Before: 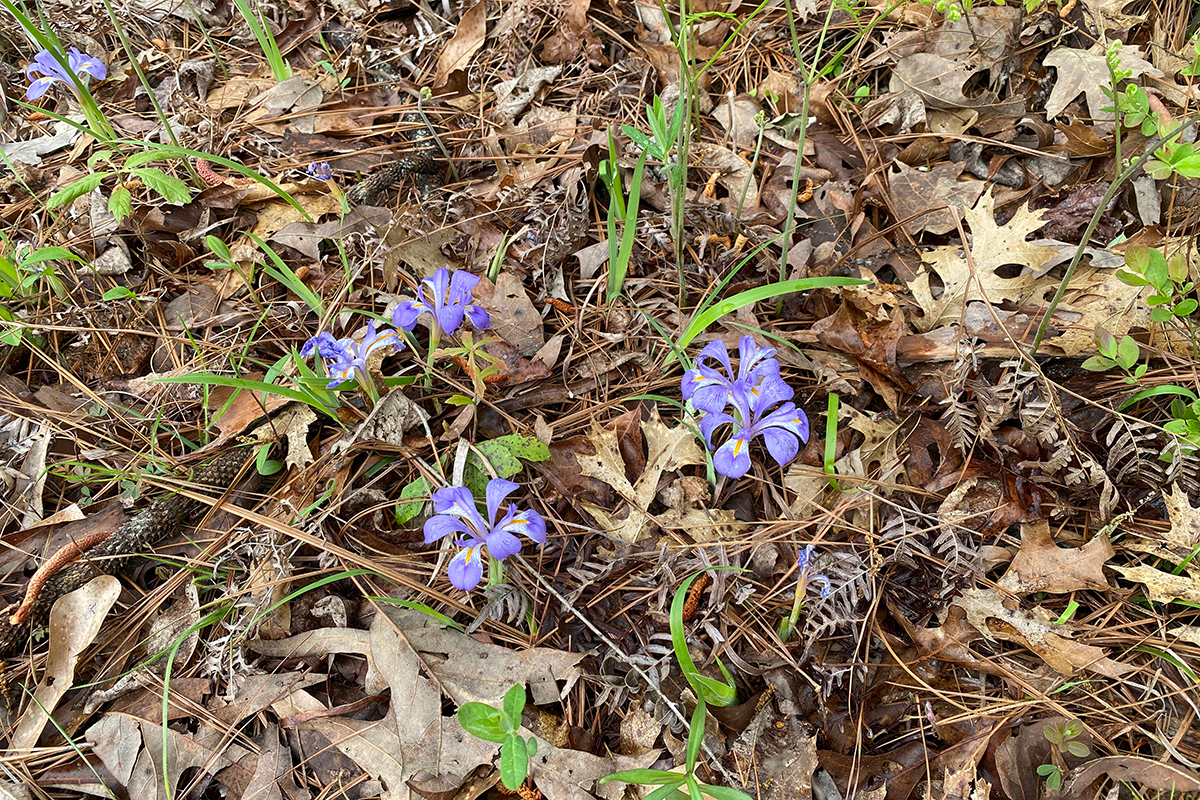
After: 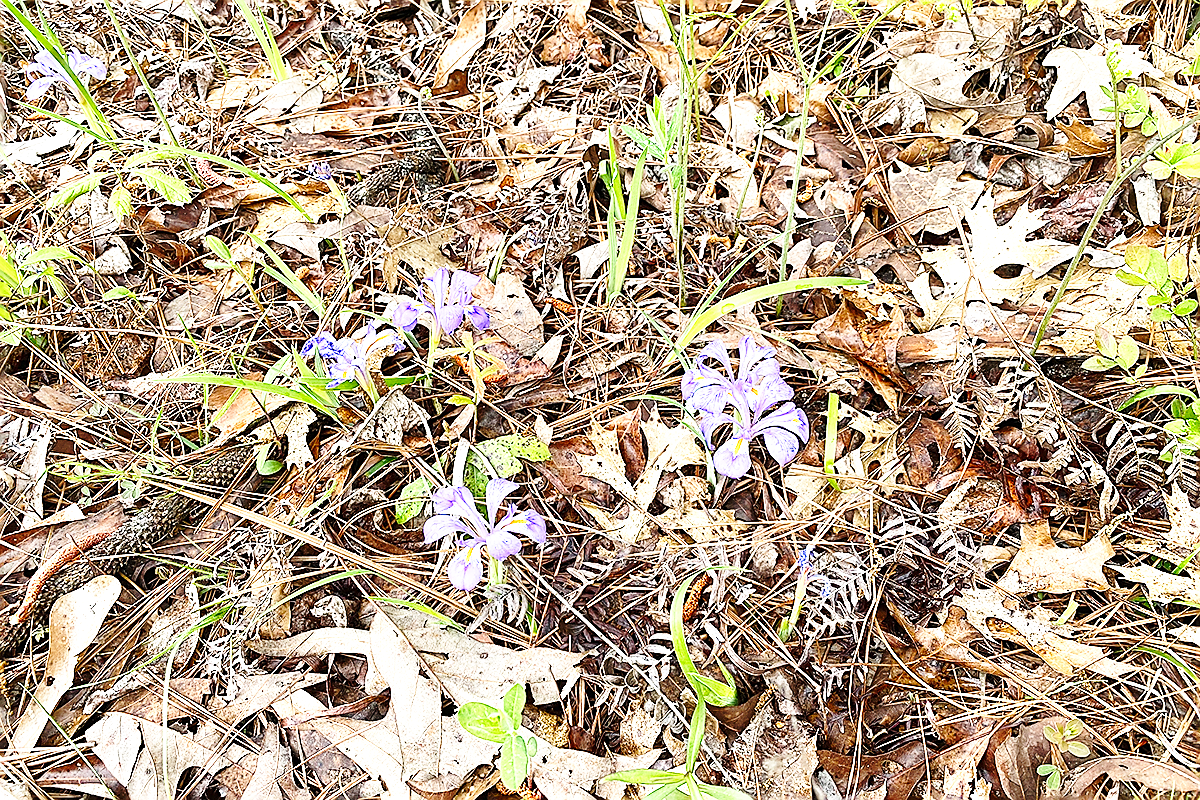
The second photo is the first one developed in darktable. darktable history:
exposure: black level correction 0, exposure 0.948 EV, compensate highlight preservation false
base curve: curves: ch0 [(0, 0) (0.036, 0.037) (0.121, 0.228) (0.46, 0.76) (0.859, 0.983) (1, 1)], preserve colors none
sharpen: radius 1.355, amount 1.237, threshold 0.77
